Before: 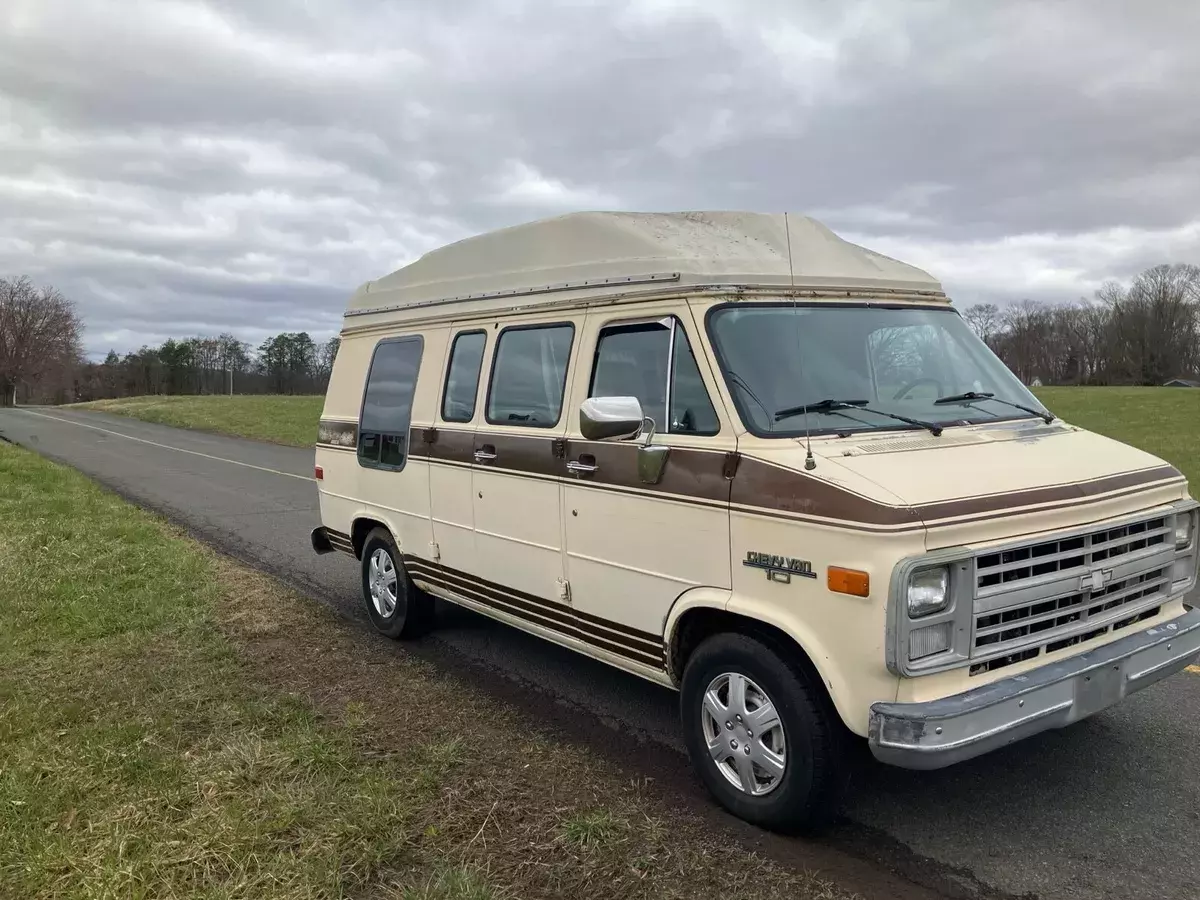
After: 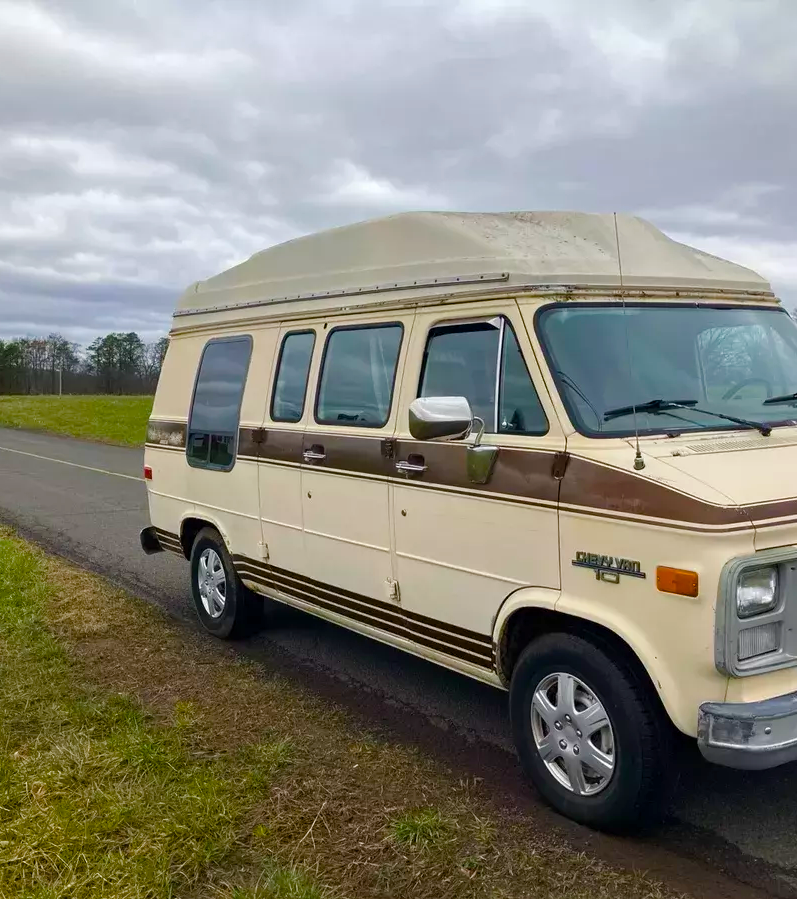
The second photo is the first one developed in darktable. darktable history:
crop and rotate: left 14.326%, right 19.196%
color balance rgb: linear chroma grading › mid-tones 7.362%, perceptual saturation grading › global saturation 38.699%, perceptual saturation grading › highlights -25.724%, perceptual saturation grading › mid-tones 35.327%, perceptual saturation grading › shadows 36.141%, global vibrance 20%
